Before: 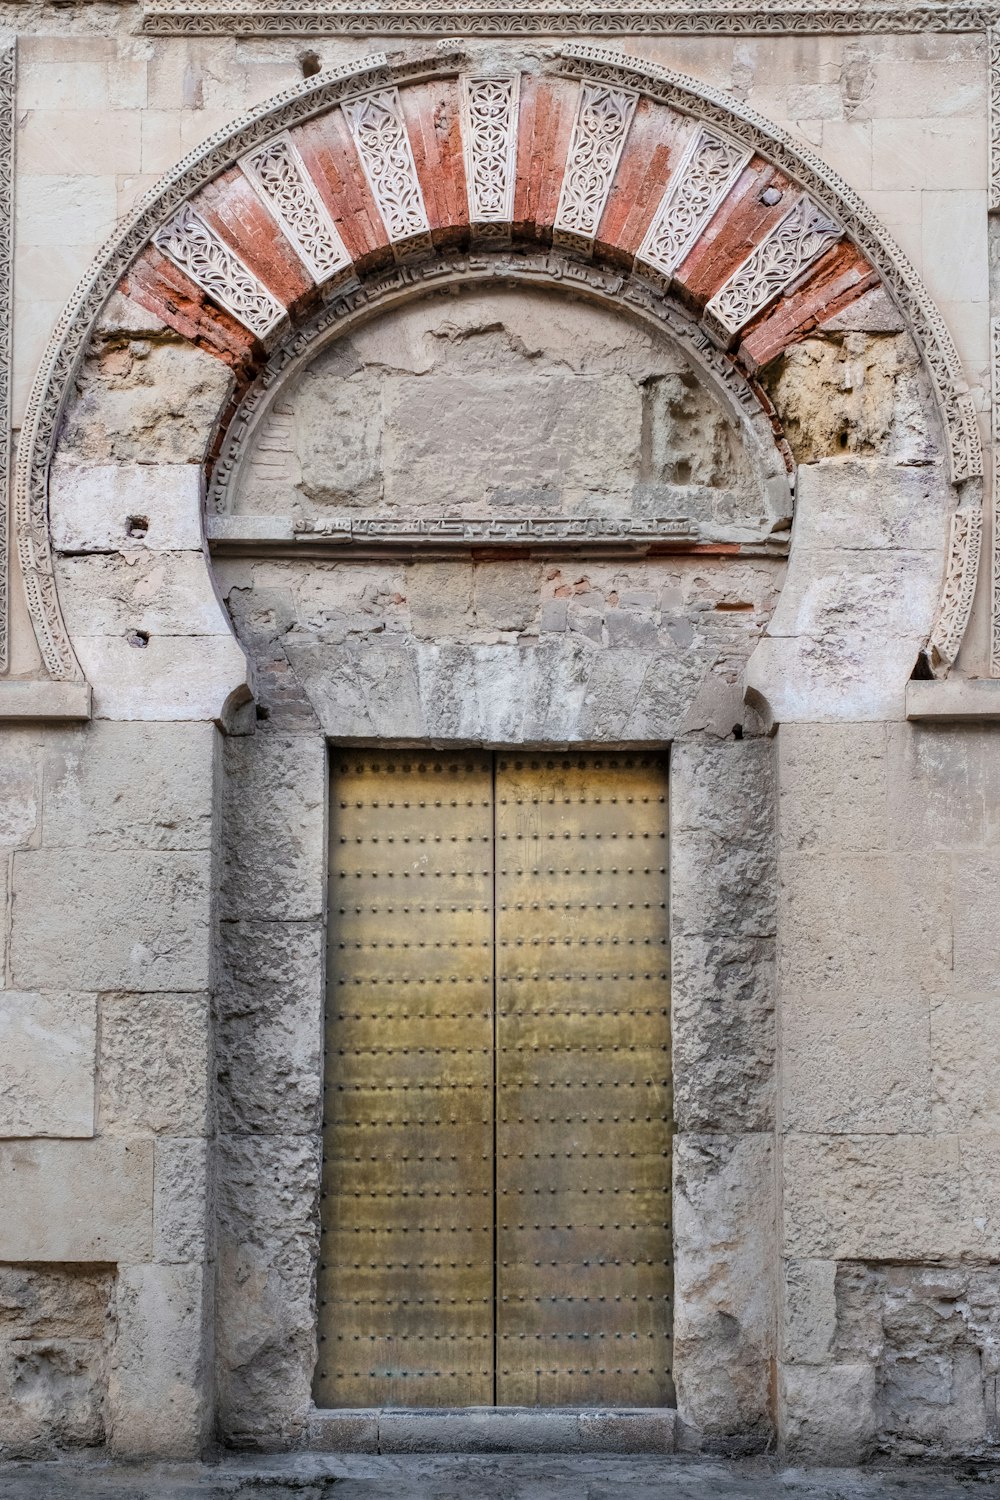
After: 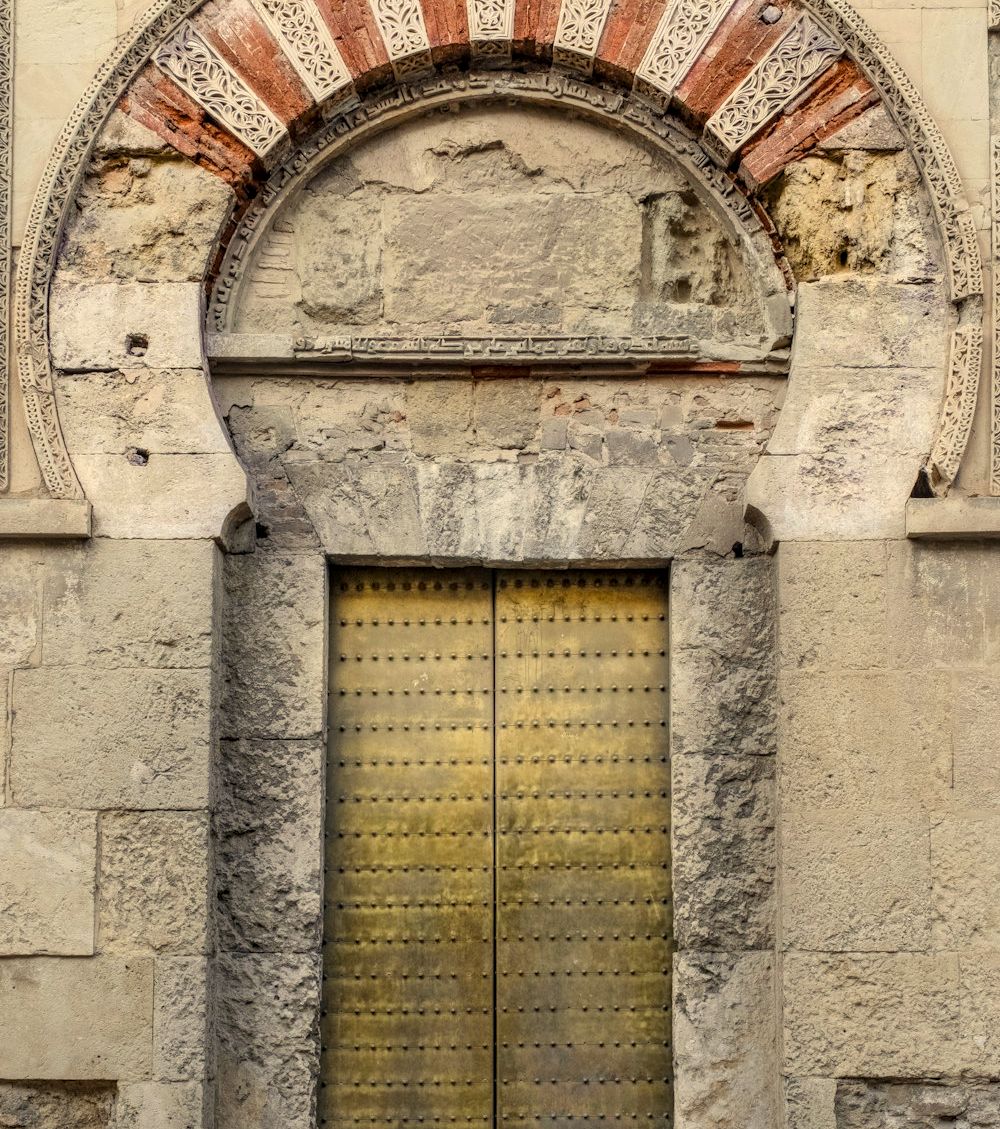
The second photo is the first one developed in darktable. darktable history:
crop and rotate: top 12.185%, bottom 12.494%
local contrast: on, module defaults
color correction: highlights a* 2.43, highlights b* 23.46
